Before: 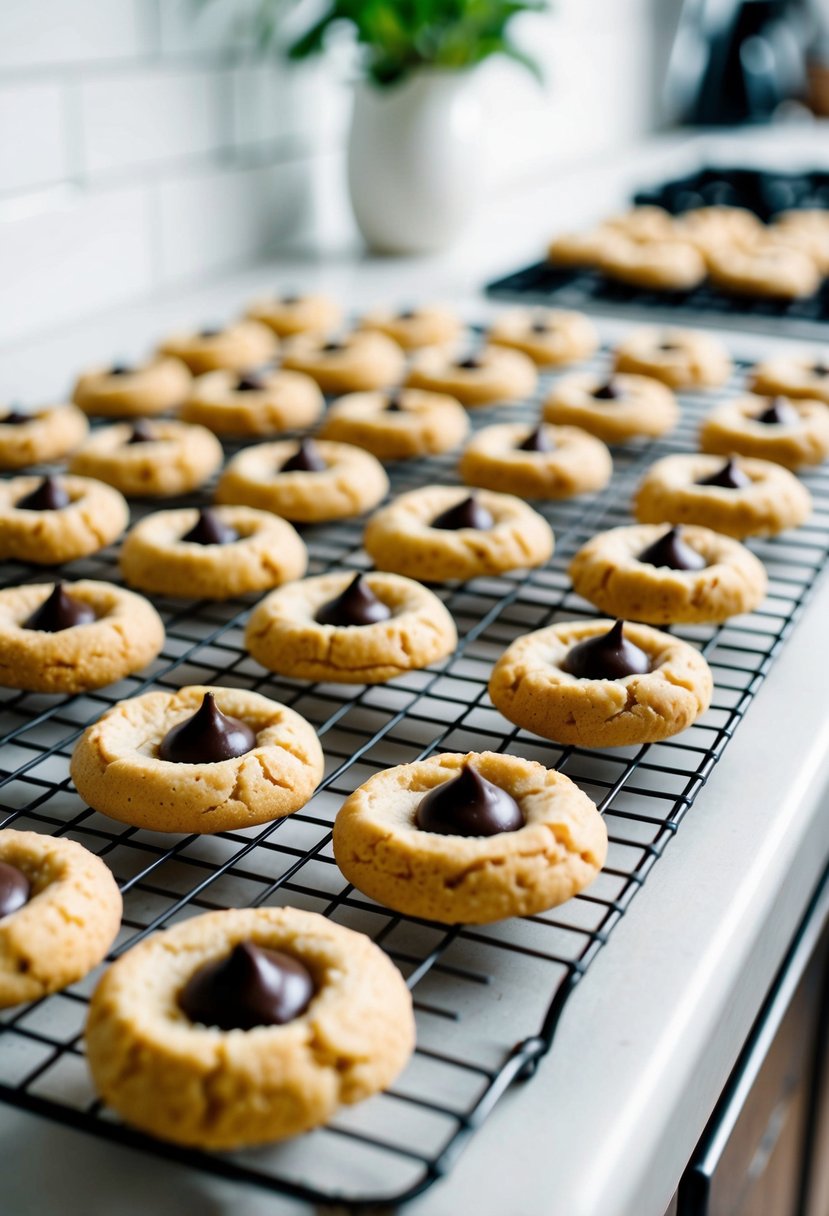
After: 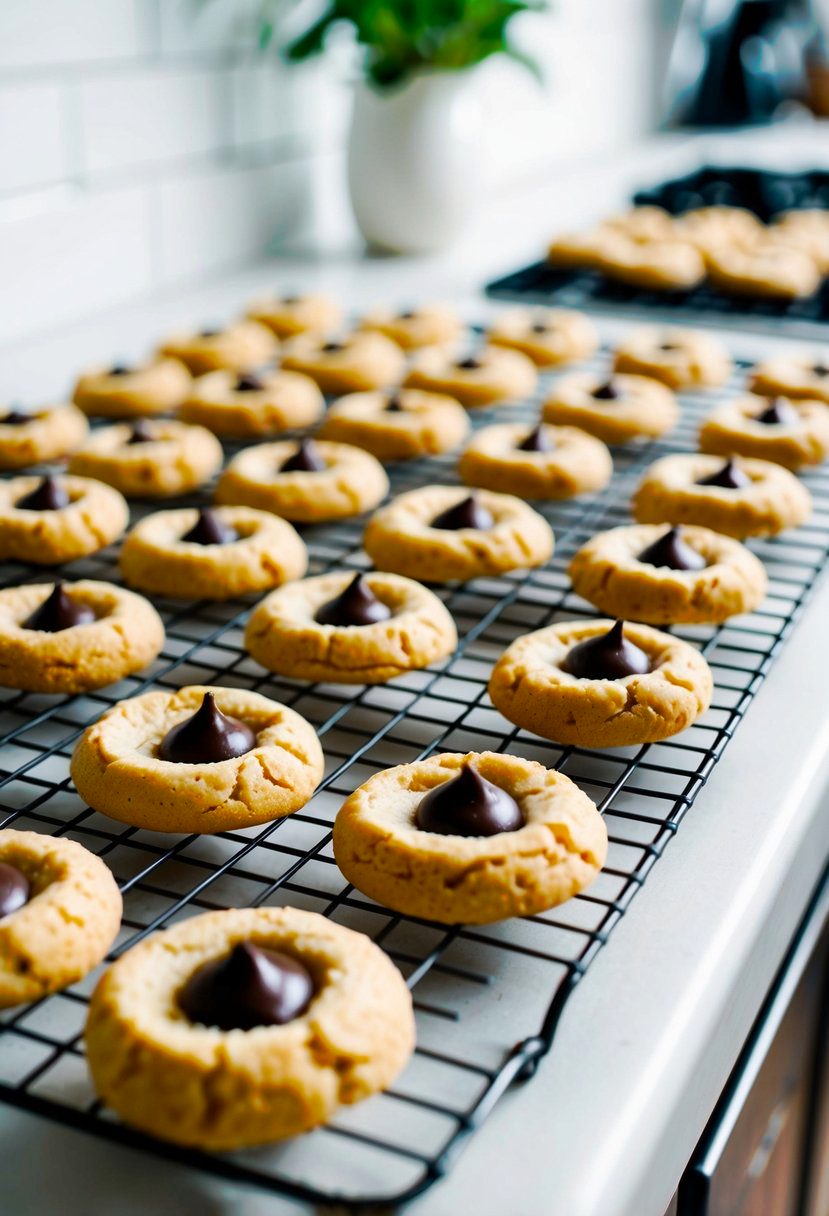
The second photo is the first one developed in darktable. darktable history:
tone curve: curves: ch0 [(0, 0) (0.003, 0.003) (0.011, 0.011) (0.025, 0.024) (0.044, 0.043) (0.069, 0.068) (0.1, 0.097) (0.136, 0.133) (0.177, 0.173) (0.224, 0.219) (0.277, 0.271) (0.335, 0.327) (0.399, 0.39) (0.468, 0.457) (0.543, 0.582) (0.623, 0.655) (0.709, 0.734) (0.801, 0.817) (0.898, 0.906) (1, 1)], preserve colors none
color balance rgb: perceptual saturation grading › global saturation 9.82%, global vibrance 15.977%, saturation formula JzAzBz (2021)
